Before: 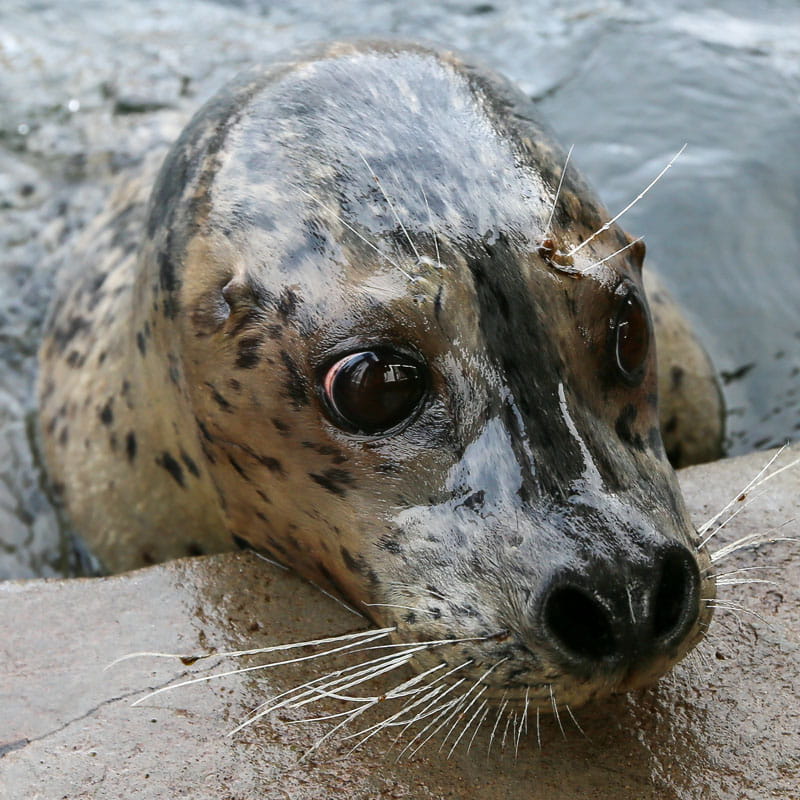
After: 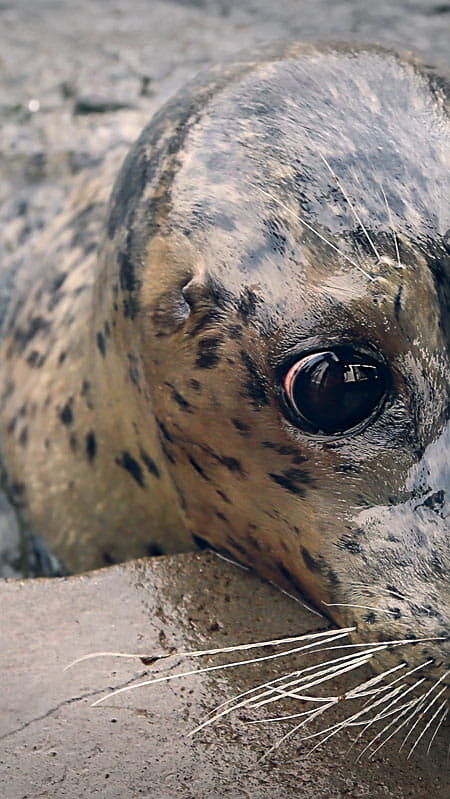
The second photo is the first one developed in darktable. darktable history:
color balance rgb: shadows lift › hue 87.51°, highlights gain › chroma 3.21%, highlights gain › hue 55.1°, global offset › chroma 0.15%, global offset › hue 253.66°, linear chroma grading › global chroma 0.5%
vignetting: fall-off start 100%, brightness -0.406, saturation -0.3, width/height ratio 1.324, dithering 8-bit output, unbound false
crop: left 5.114%, right 38.589%
sharpen: on, module defaults
